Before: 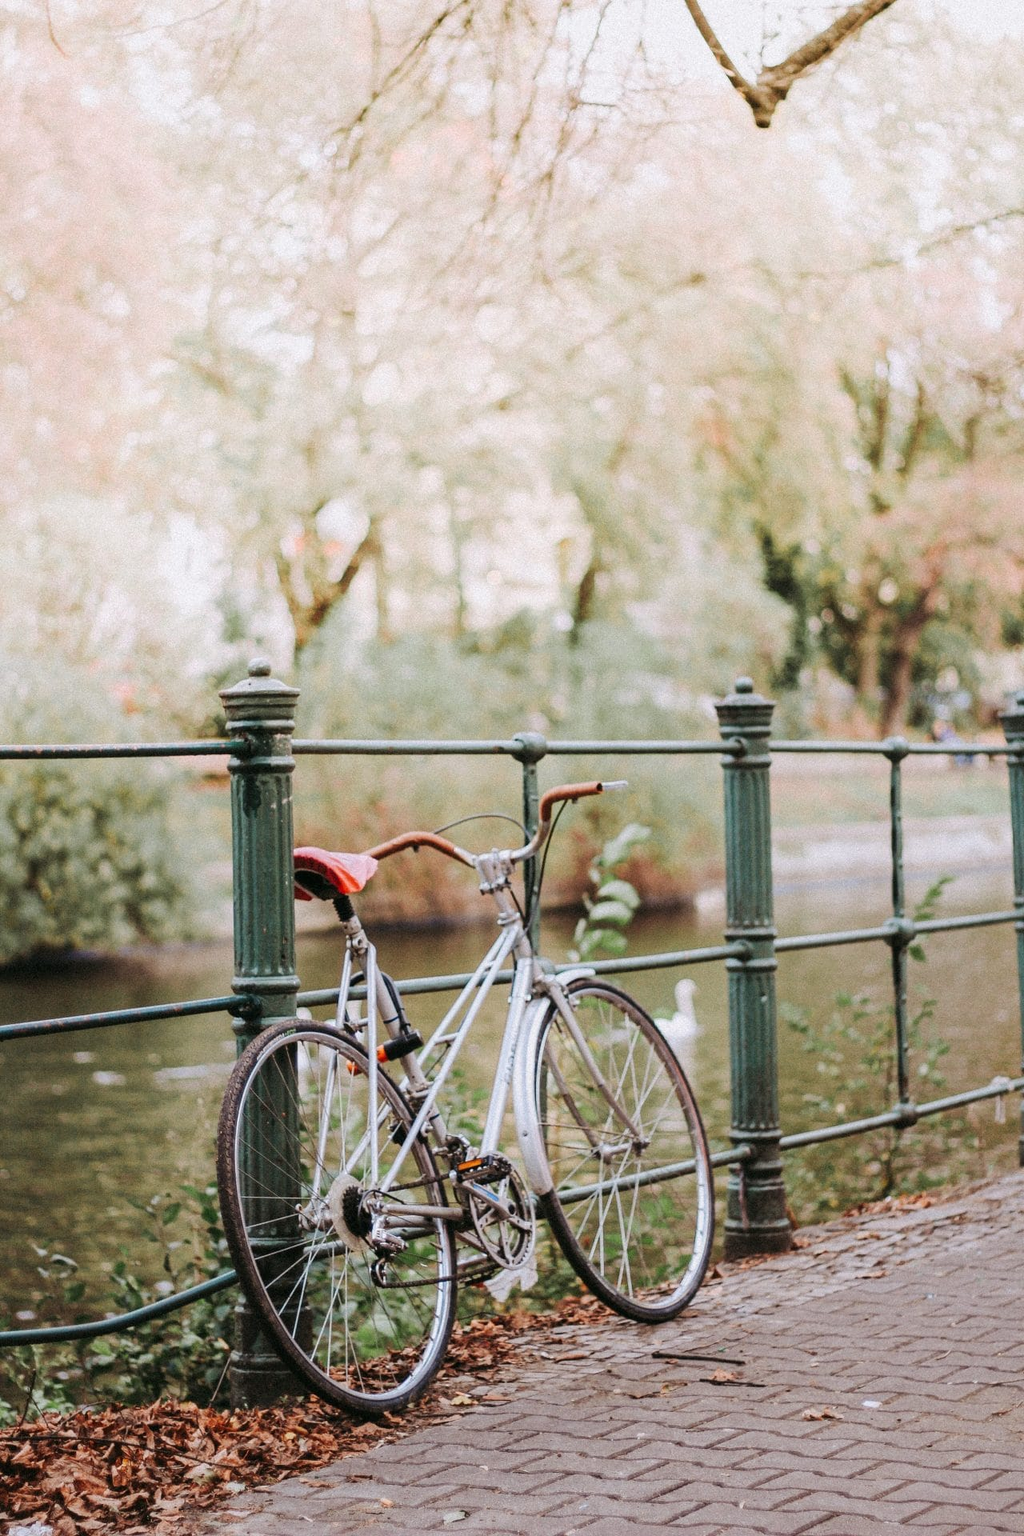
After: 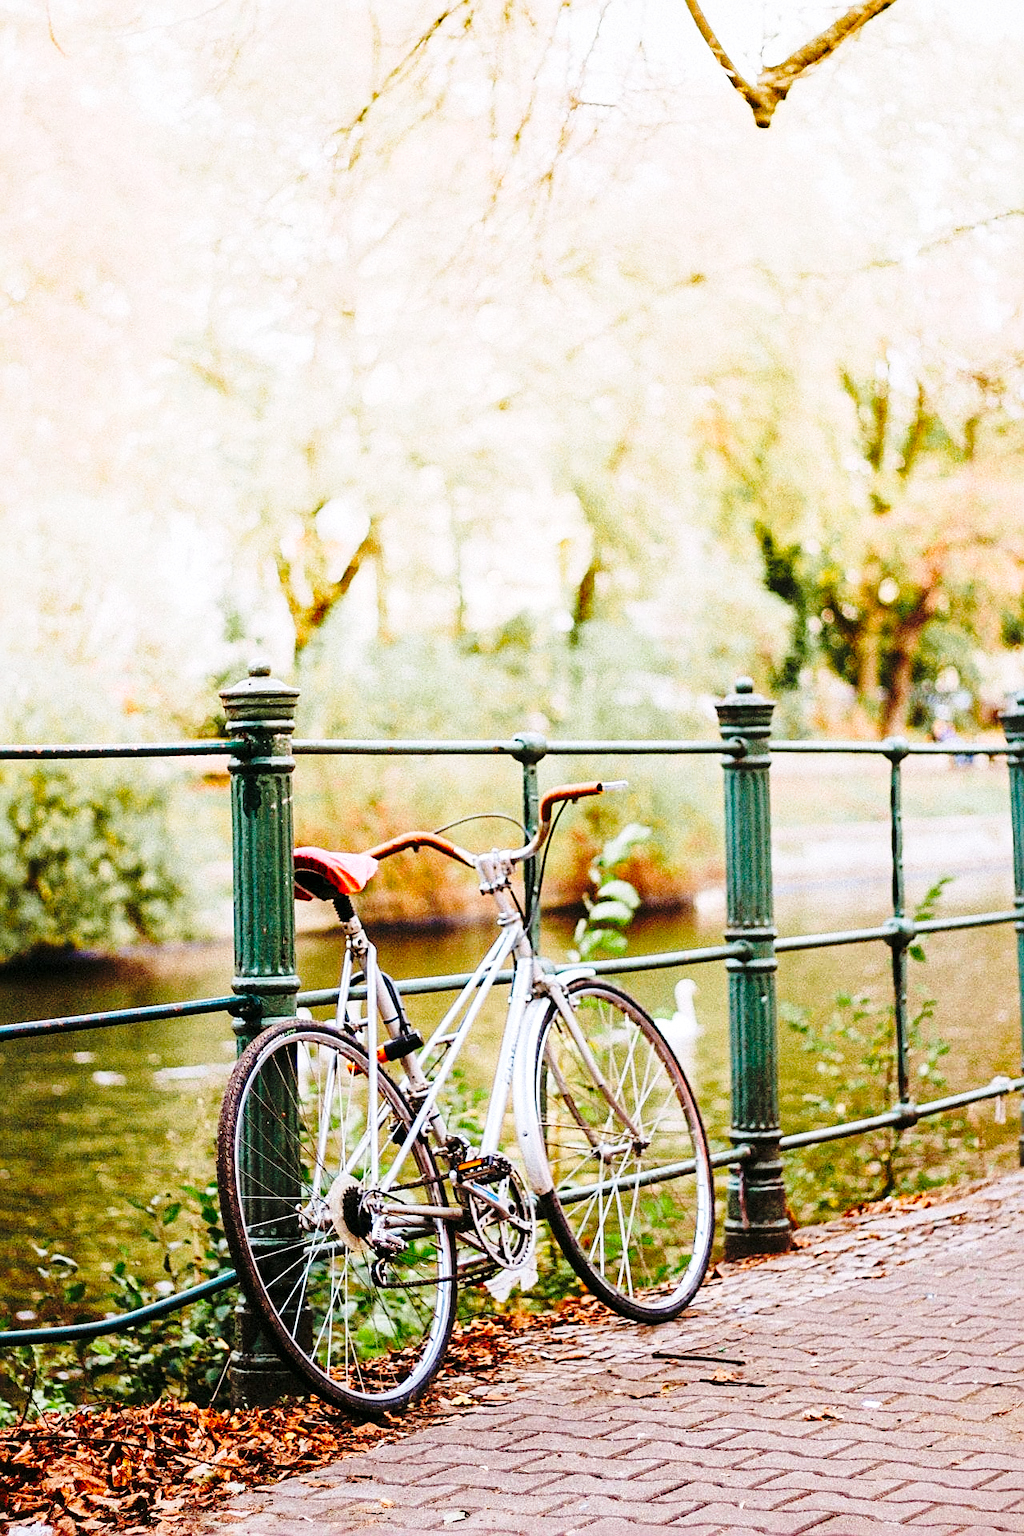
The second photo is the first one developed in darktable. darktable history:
sharpen: on, module defaults
base curve: curves: ch0 [(0, 0) (0.04, 0.03) (0.133, 0.232) (0.448, 0.748) (0.843, 0.968) (1, 1)], preserve colors none
local contrast: mode bilateral grid, contrast 20, coarseness 50, detail 120%, midtone range 0.2
color balance rgb: linear chroma grading › global chroma 15%, perceptual saturation grading › global saturation 30%
